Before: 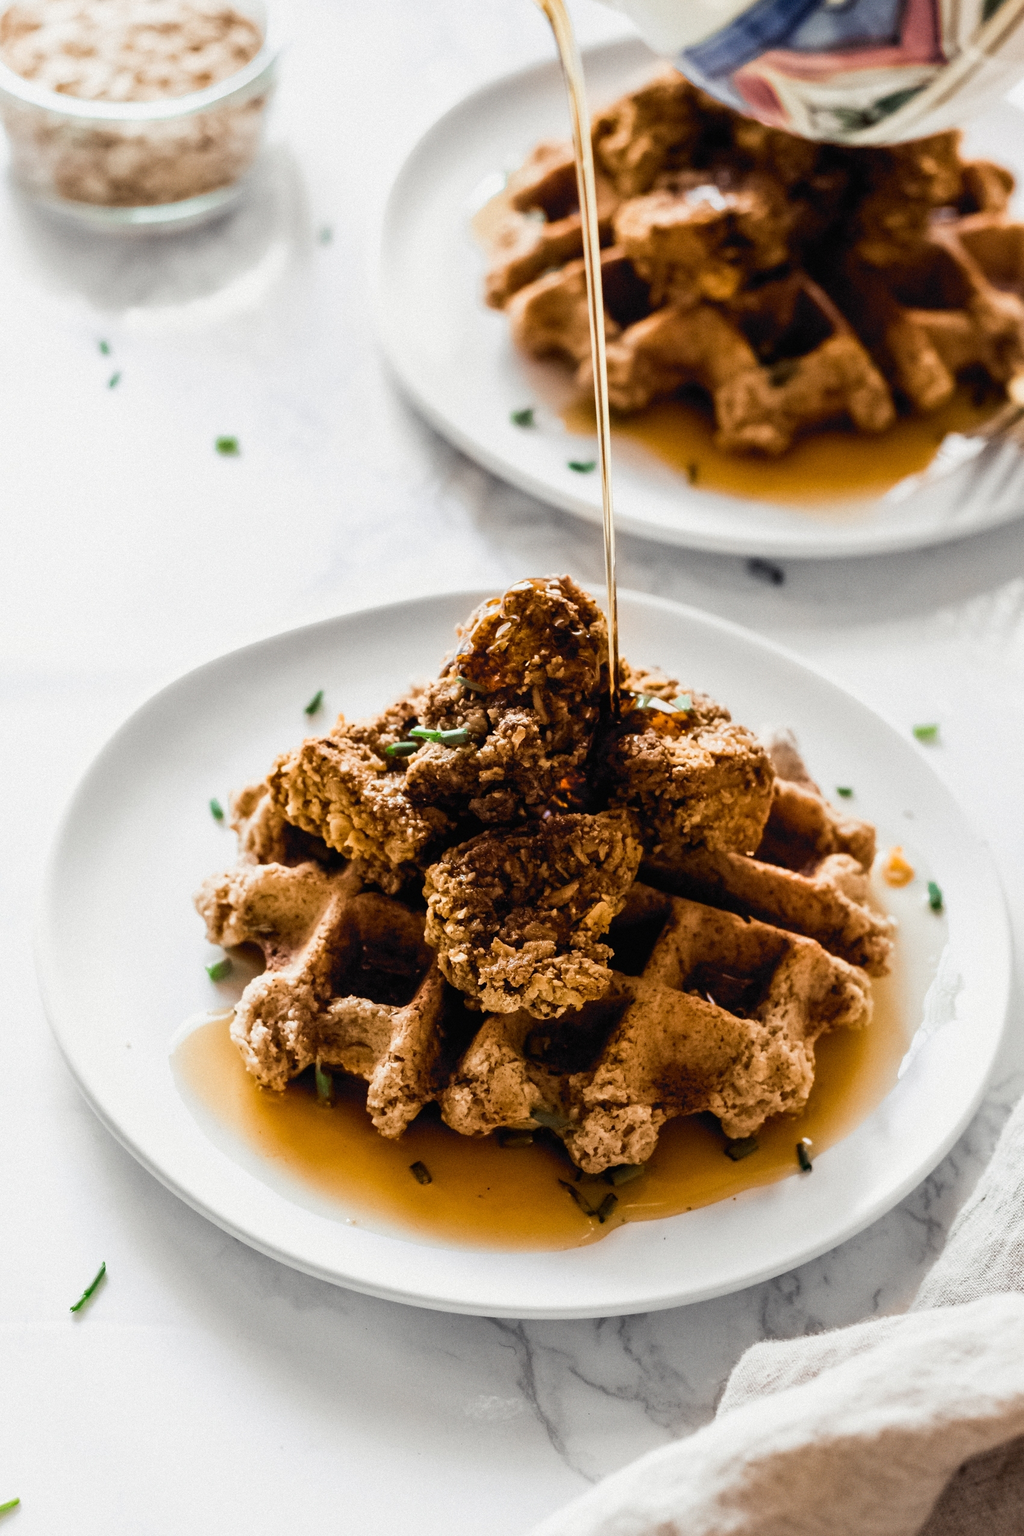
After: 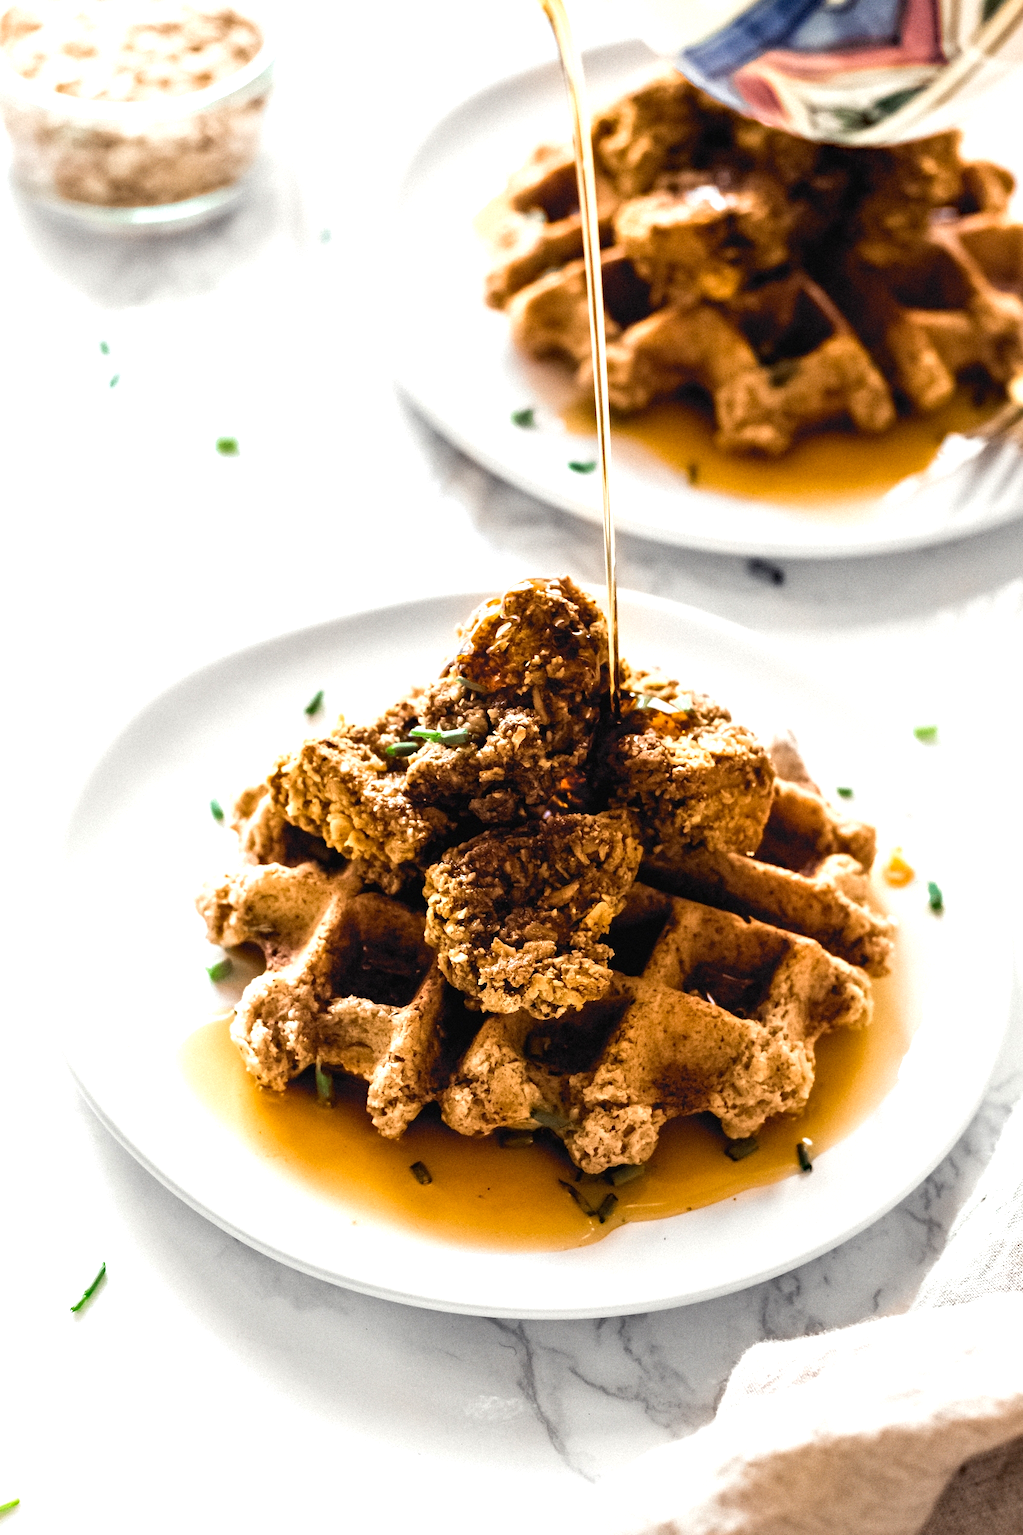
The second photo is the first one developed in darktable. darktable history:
exposure: black level correction 0, exposure 0.7 EV, compensate exposure bias true, compensate highlight preservation false
haze removal: compatibility mode true, adaptive false
